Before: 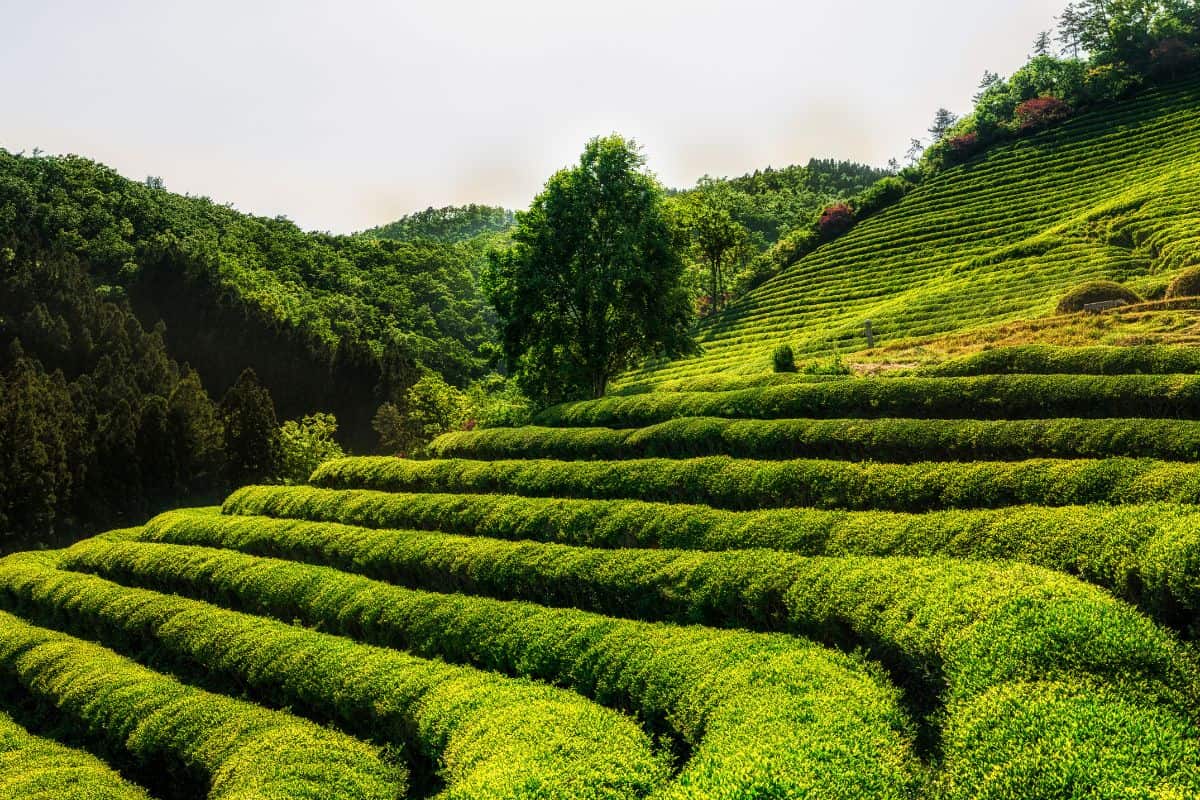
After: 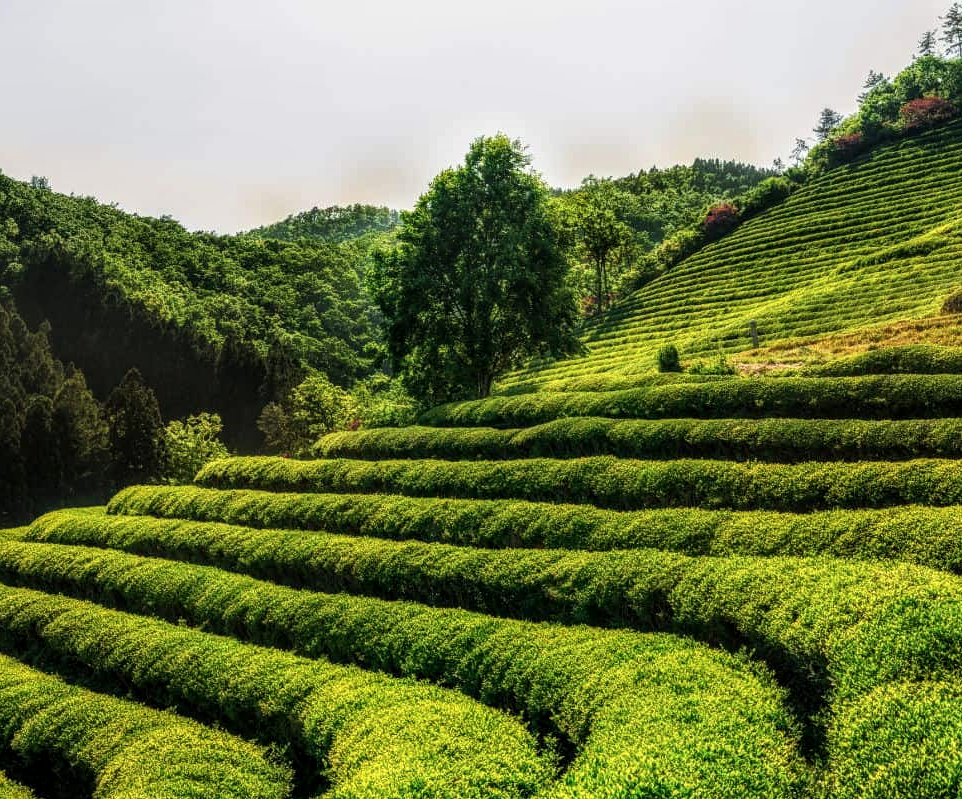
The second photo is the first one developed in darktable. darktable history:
base curve: curves: ch0 [(0, 0) (0.472, 0.455) (1, 1)], preserve colors none
local contrast: on, module defaults
crop and rotate: left 9.597%, right 10.195%
contrast brightness saturation: saturation -0.05
